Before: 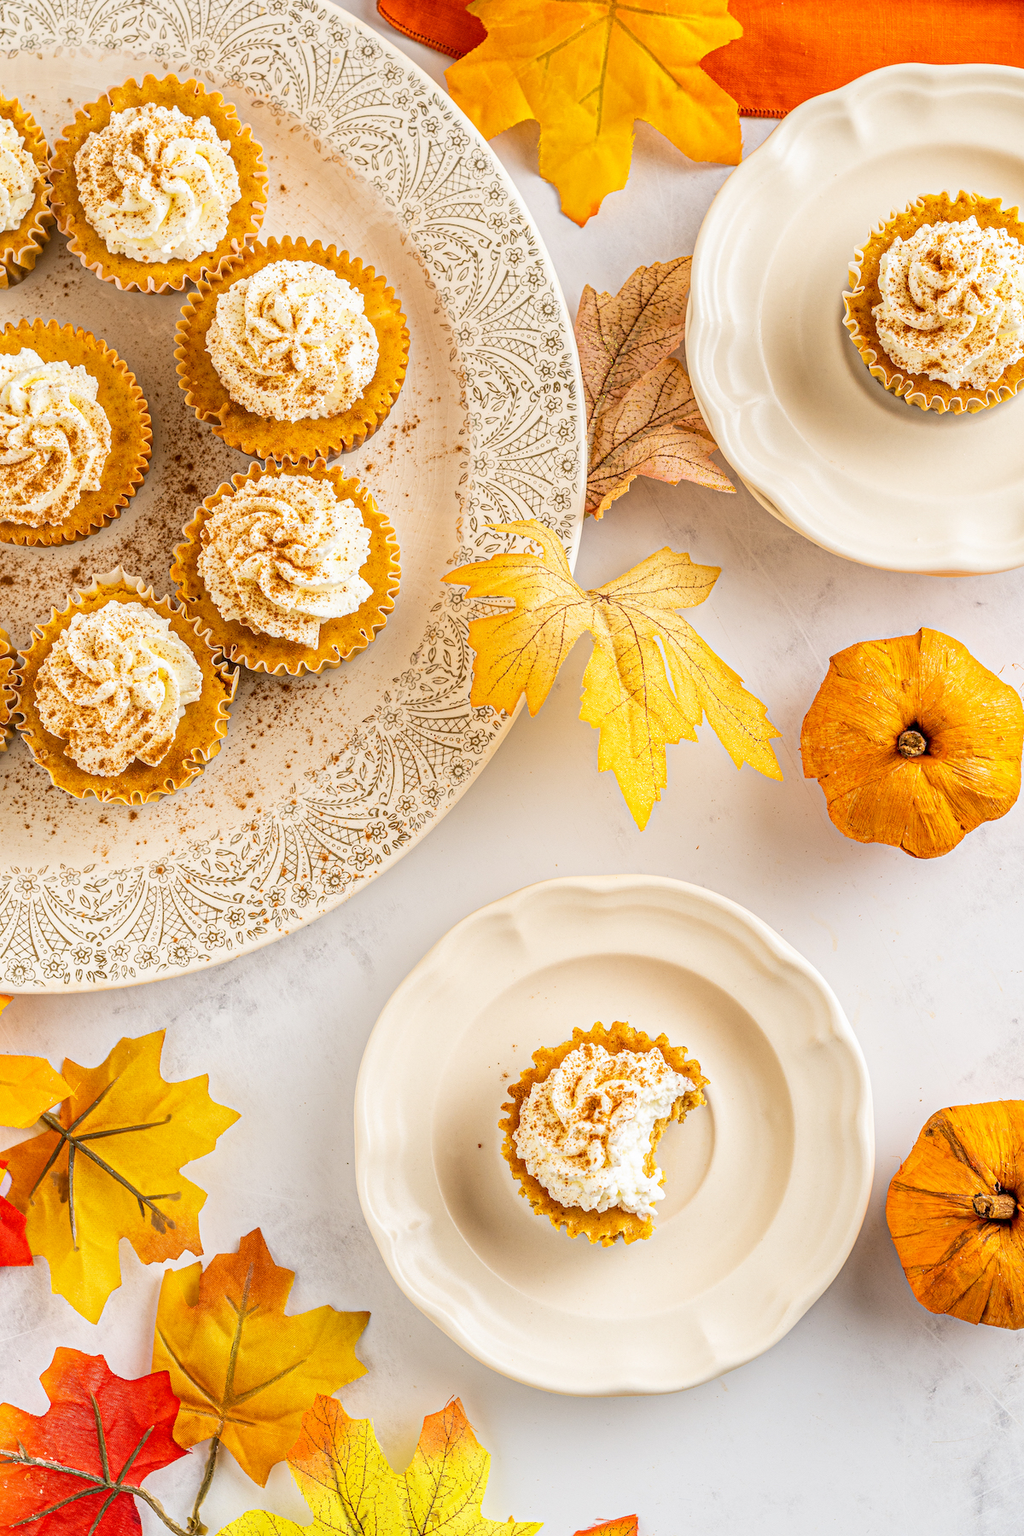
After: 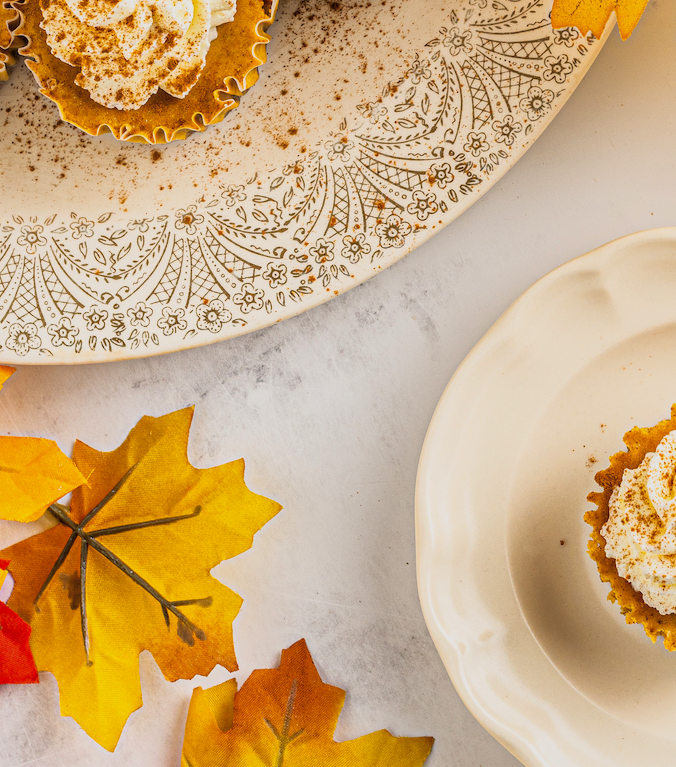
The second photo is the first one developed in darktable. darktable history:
crop: top 44.483%, right 43.593%, bottom 12.892%
exposure: exposure -0.582 EV, compensate highlight preservation false
tone curve: curves: ch0 [(0.016, 0.011) (0.084, 0.026) (0.469, 0.508) (0.721, 0.862) (1, 1)], color space Lab, linked channels, preserve colors none
shadows and highlights: on, module defaults
